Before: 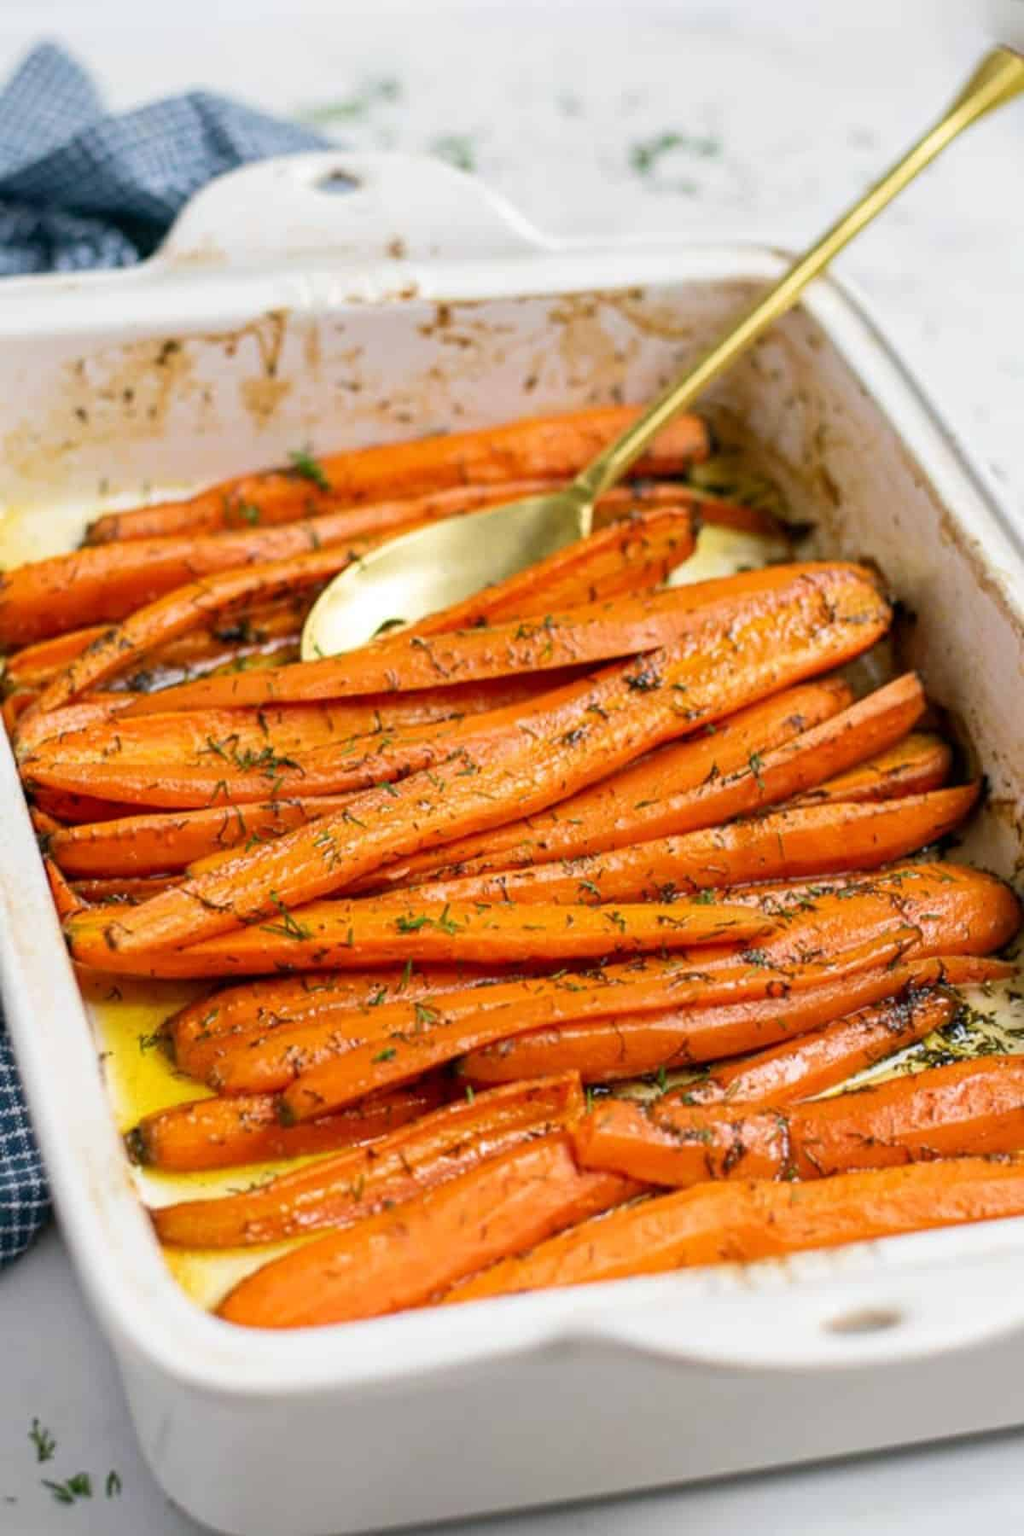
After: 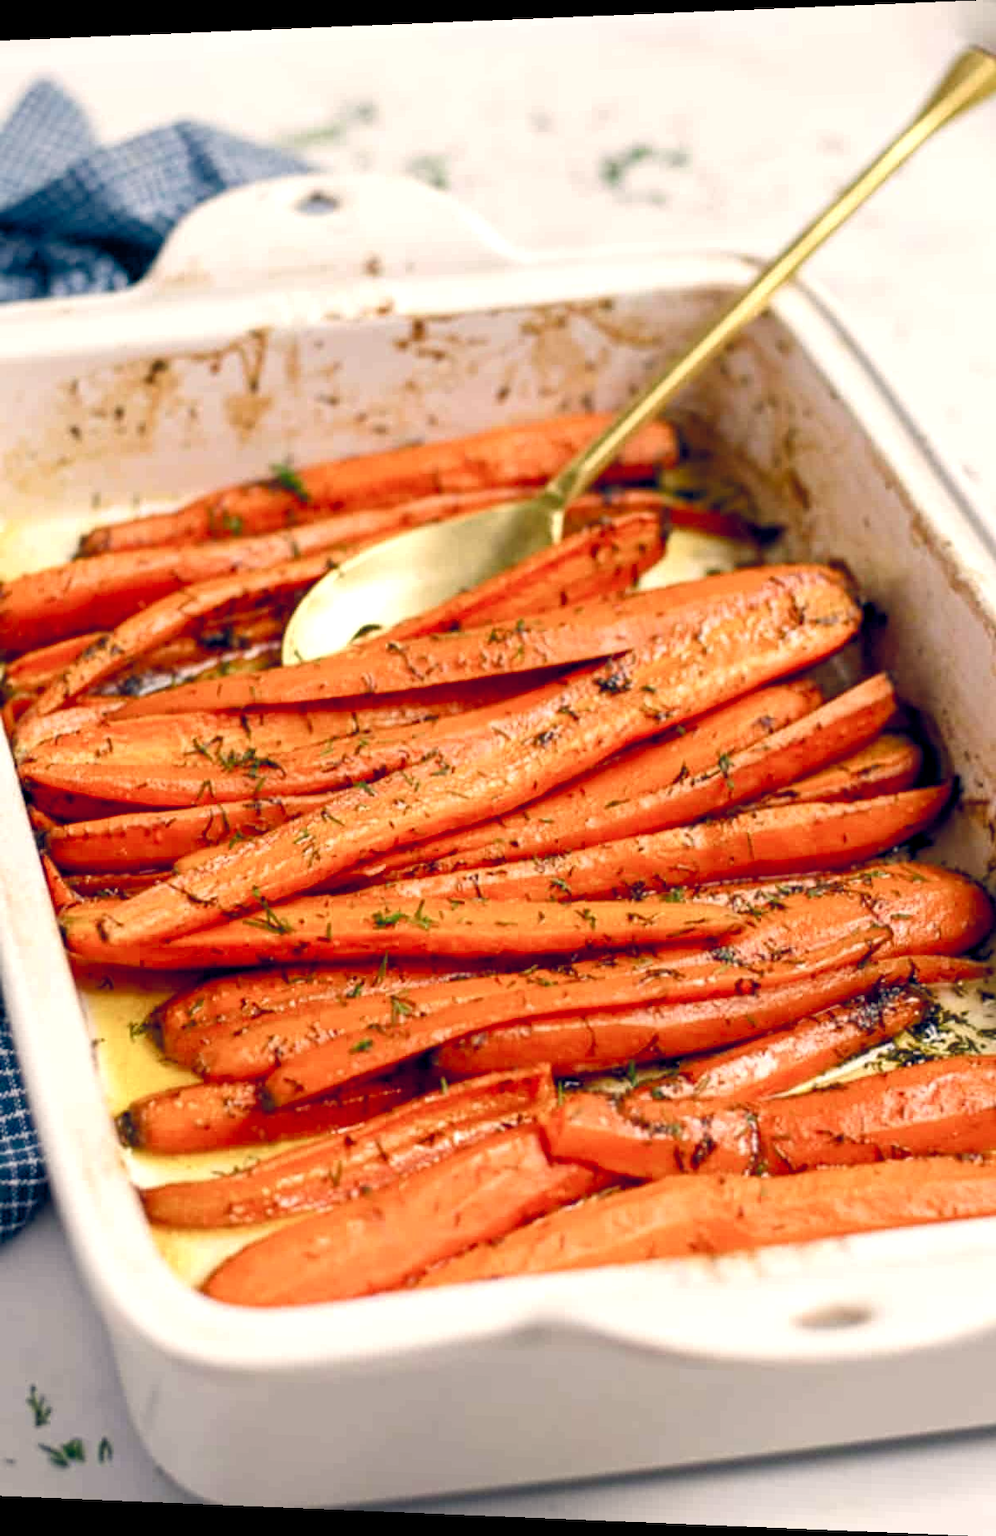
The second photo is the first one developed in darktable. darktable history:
rotate and perspective: lens shift (horizontal) -0.055, automatic cropping off
color correction: highlights a* 0.816, highlights b* 2.78, saturation 1.1
color balance rgb: highlights gain › chroma 2.94%, highlights gain › hue 60.57°, global offset › chroma 0.25%, global offset › hue 256.52°, perceptual saturation grading › global saturation 20%, perceptual saturation grading › highlights -50%, perceptual saturation grading › shadows 30%, contrast 15%
